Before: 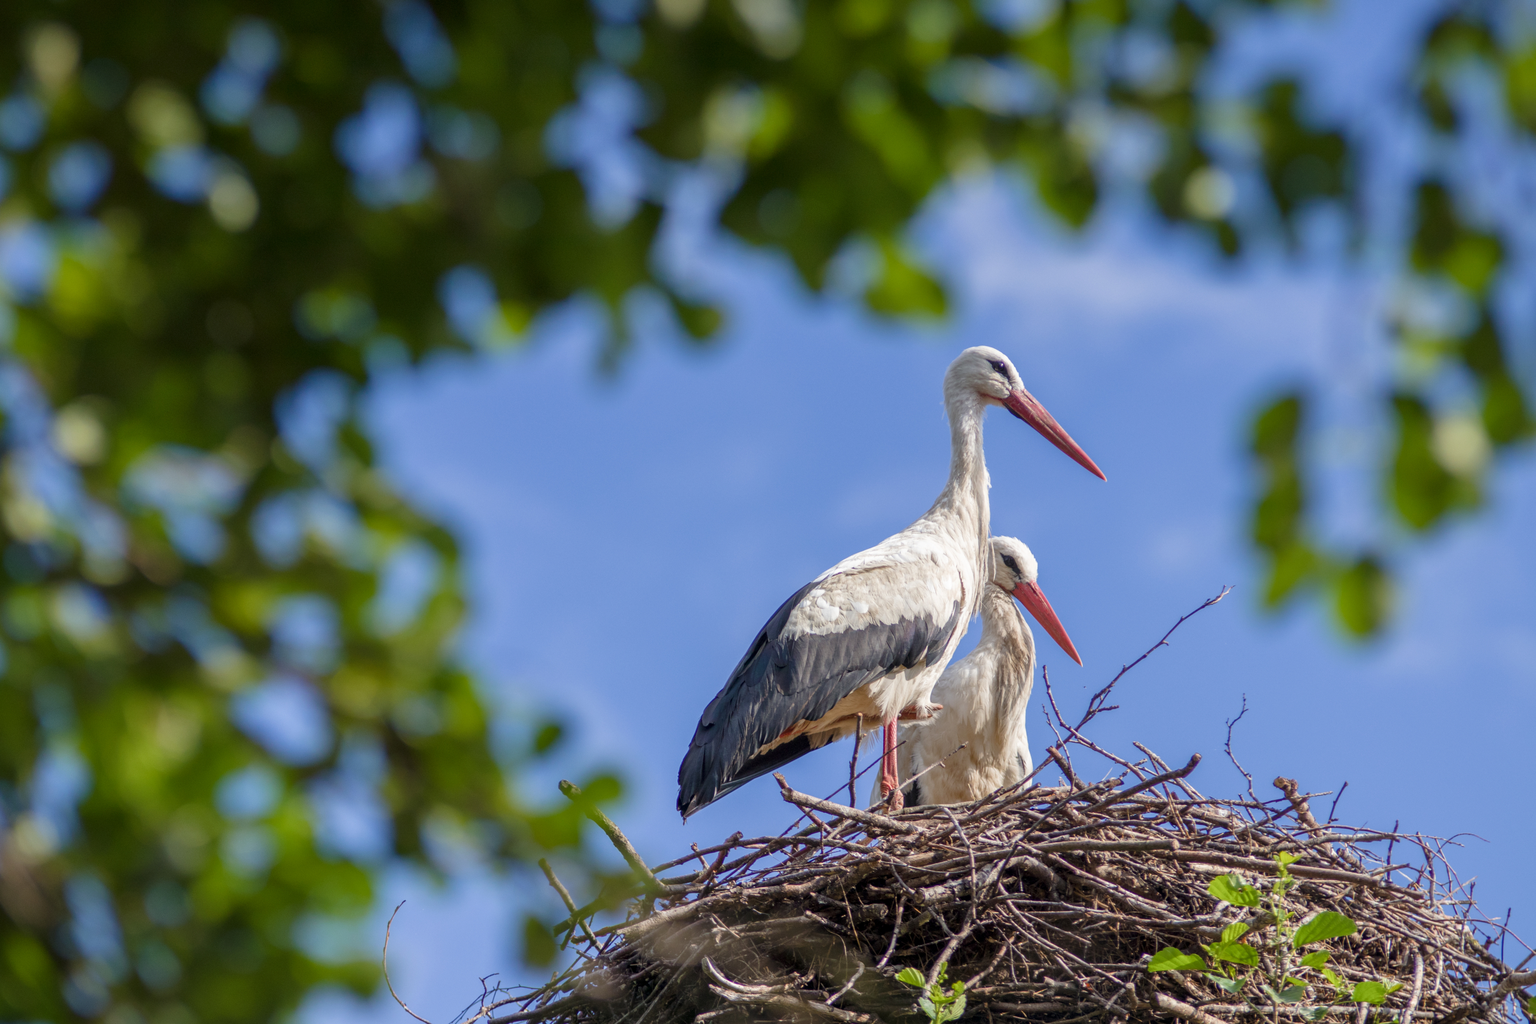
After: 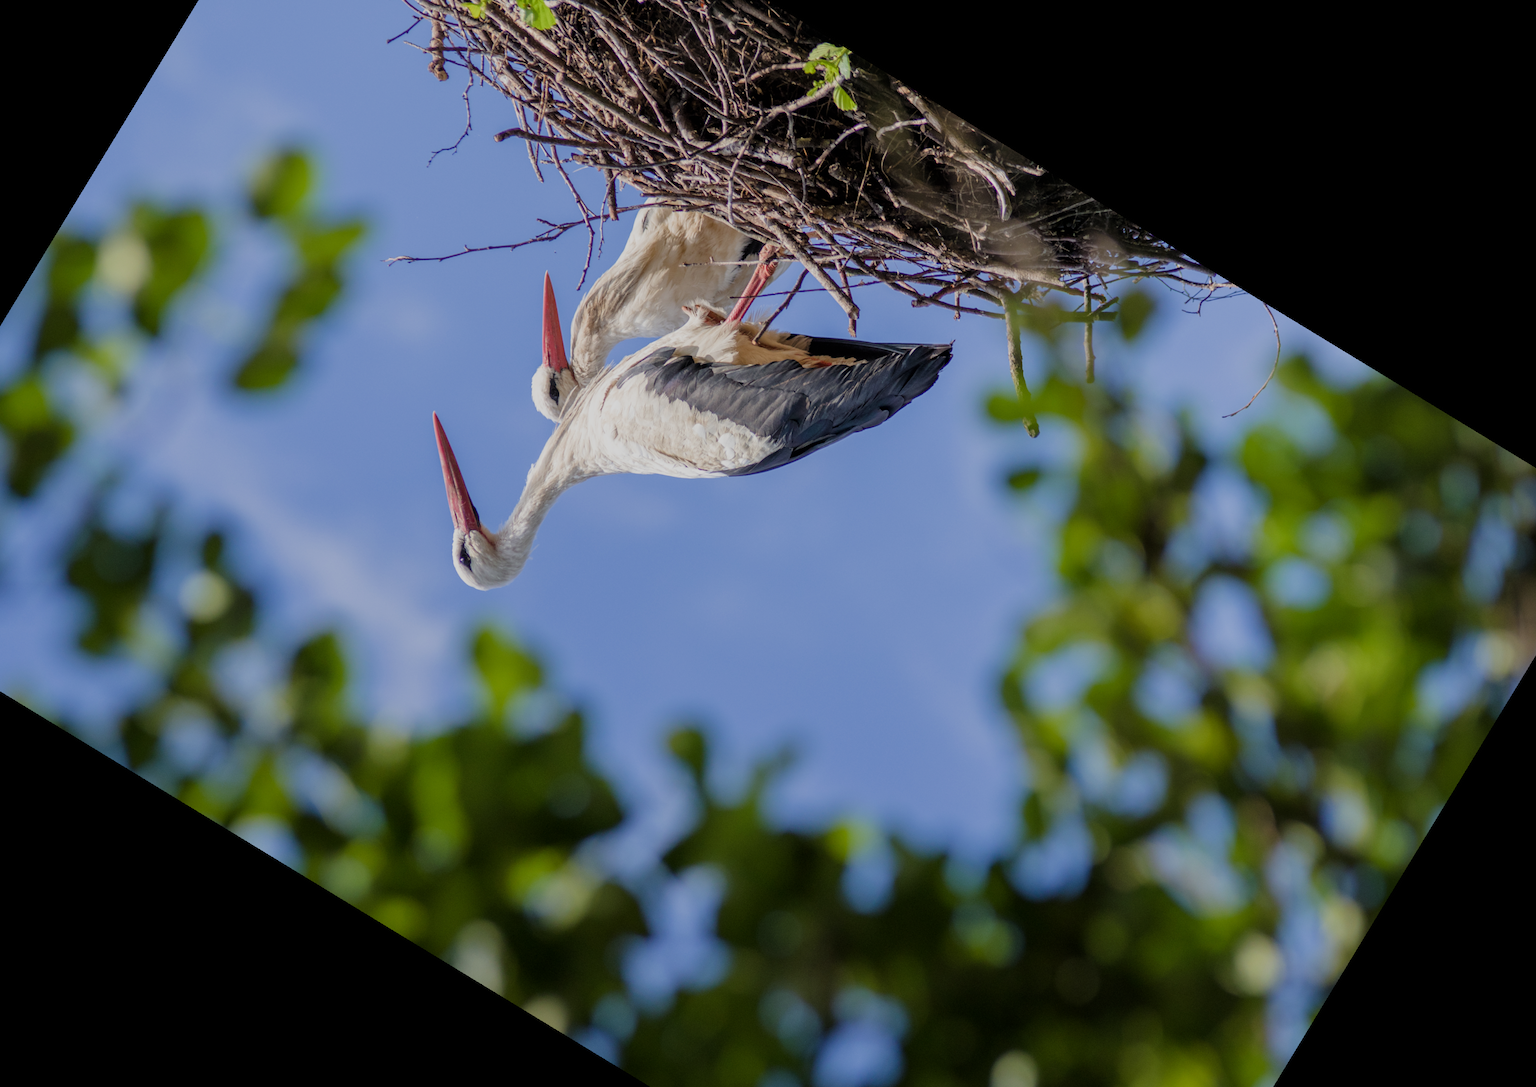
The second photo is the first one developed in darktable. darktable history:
filmic rgb: black relative exposure -7.65 EV, white relative exposure 4.56 EV, hardness 3.61
crop and rotate: angle 148.68°, left 9.111%, top 15.603%, right 4.588%, bottom 17.041%
